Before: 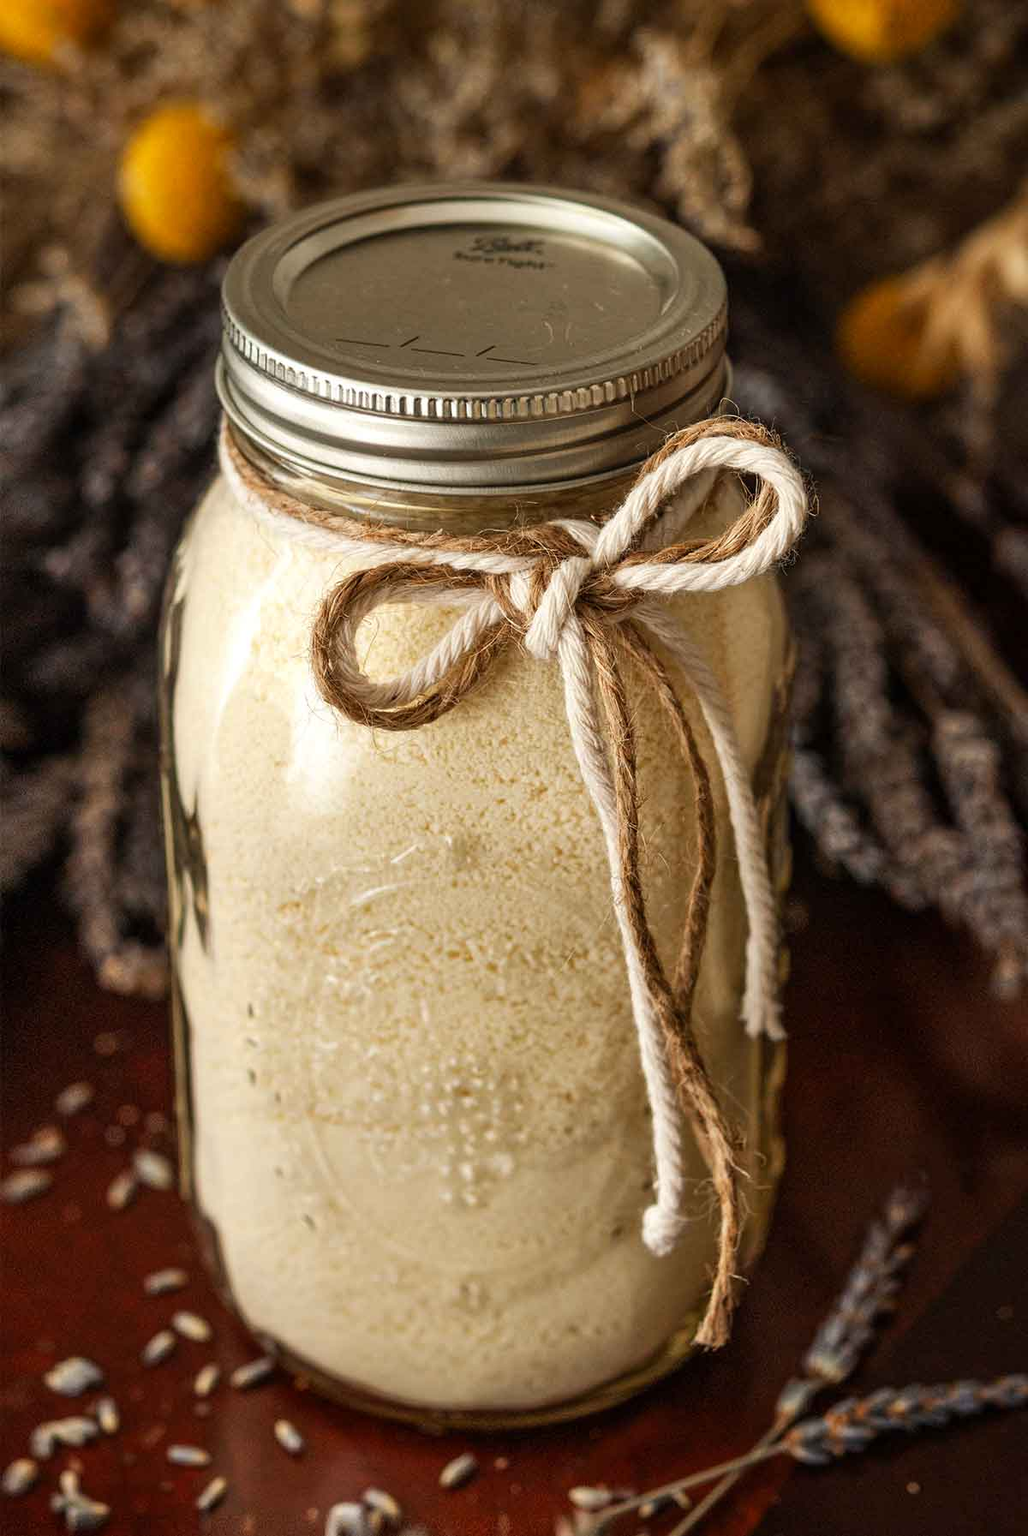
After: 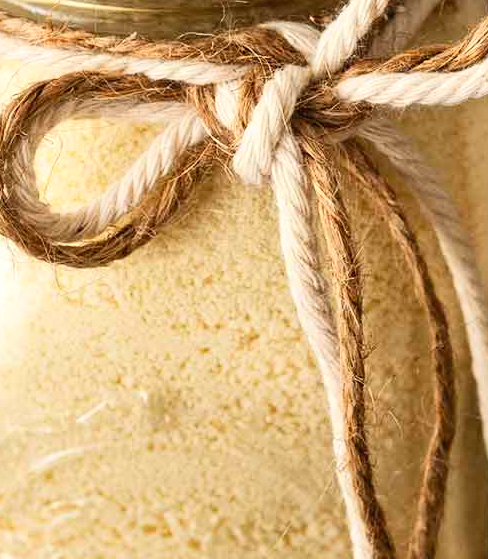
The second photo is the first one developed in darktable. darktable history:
crop: left 31.727%, top 32.675%, right 27.578%, bottom 36.146%
contrast brightness saturation: contrast 0.196, brightness 0.16, saturation 0.23
